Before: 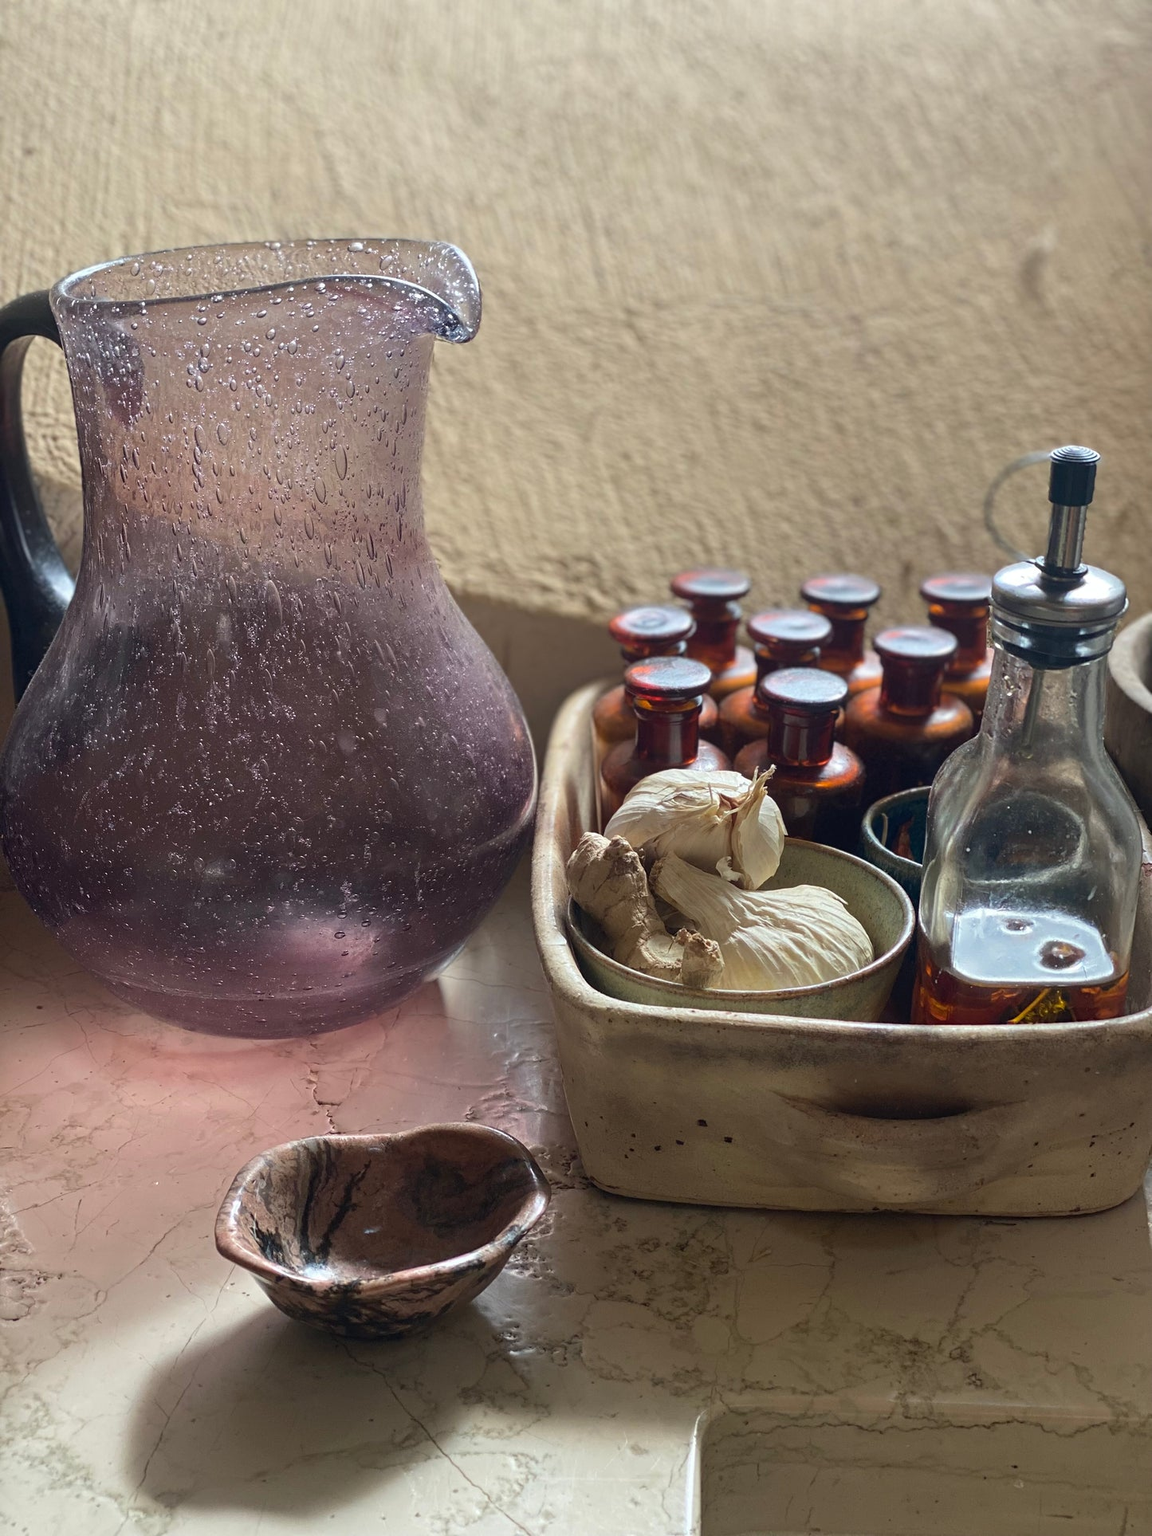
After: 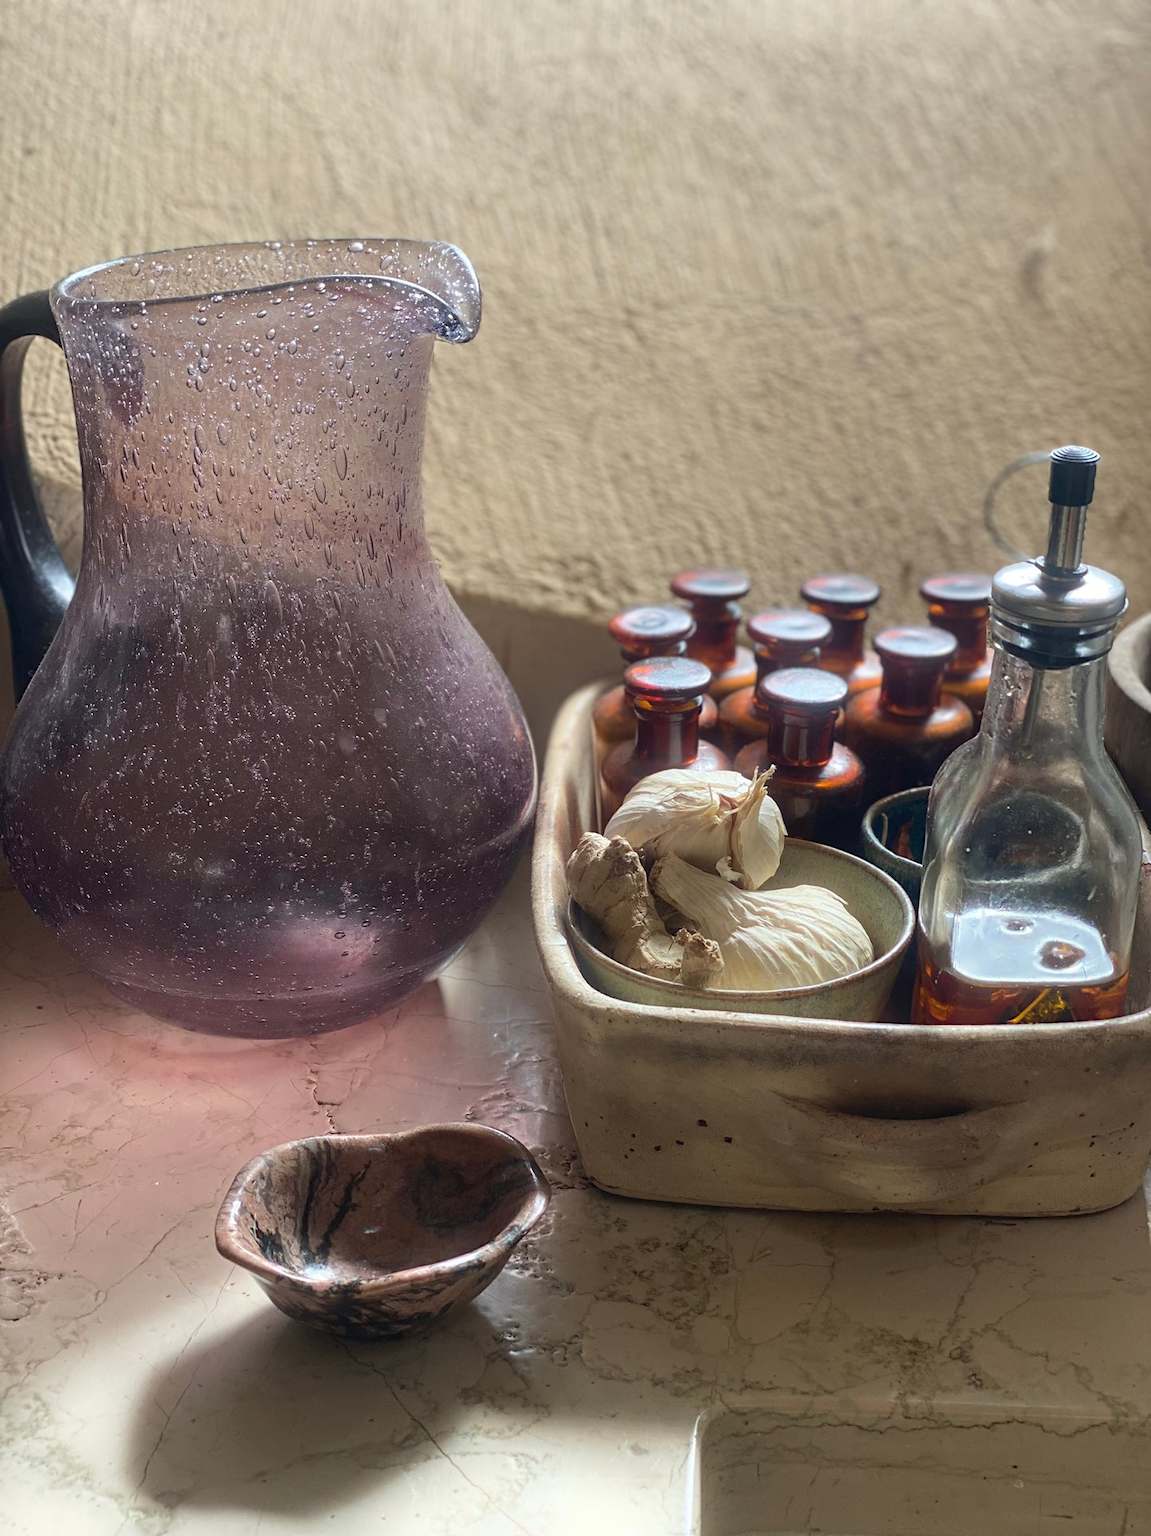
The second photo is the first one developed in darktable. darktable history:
bloom: size 5%, threshold 95%, strength 15%
